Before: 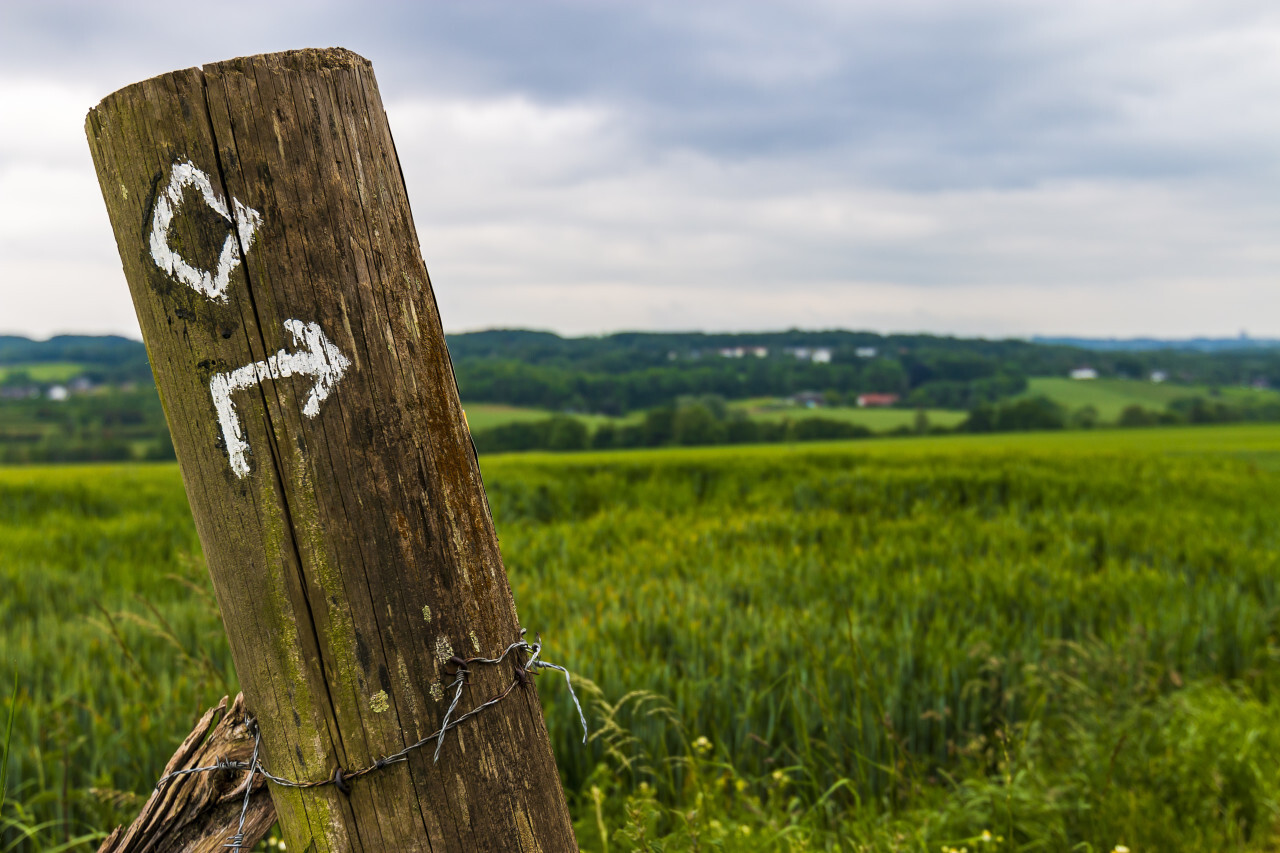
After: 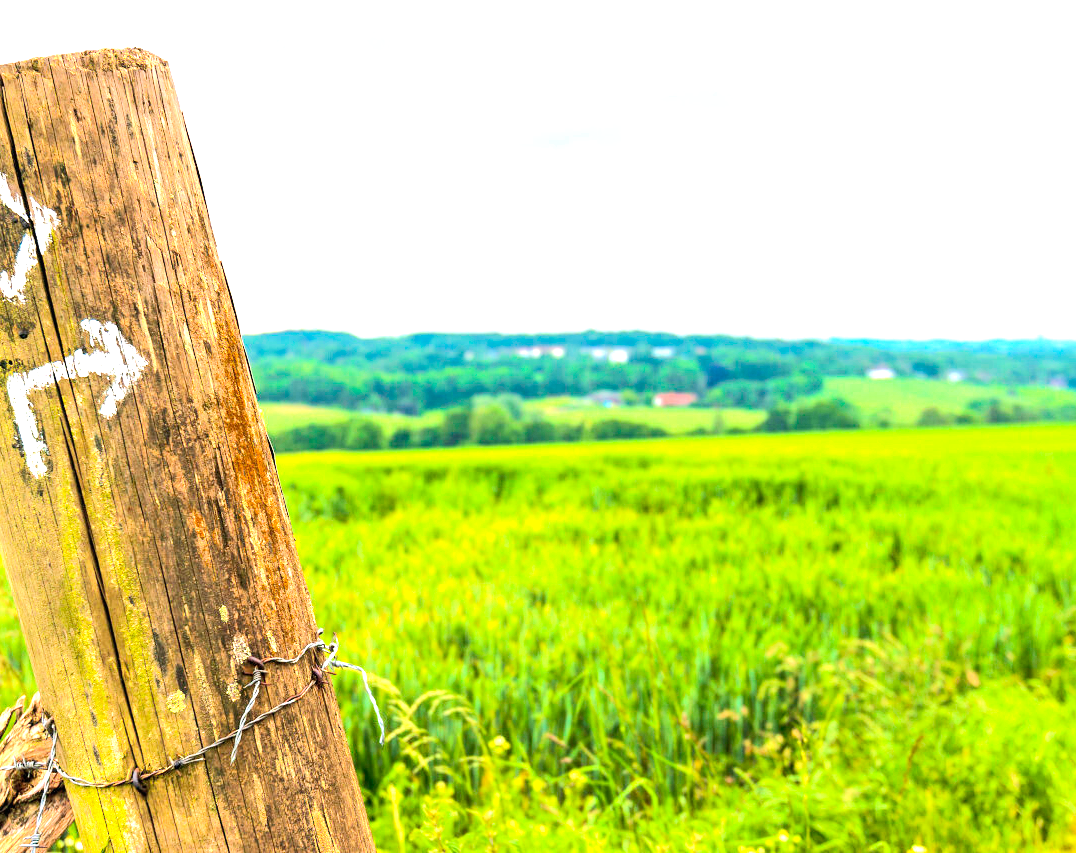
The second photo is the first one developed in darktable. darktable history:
crop: left 15.885%
tone equalizer: -8 EV 1.98 EV, -7 EV 1.96 EV, -6 EV 1.98 EV, -5 EV 1.97 EV, -4 EV 2 EV, -3 EV 1.48 EV, -2 EV 0.974 EV, -1 EV 0.493 EV, edges refinement/feathering 500, mask exposure compensation -1.57 EV, preserve details no
exposure: black level correction 0, exposure 1.199 EV, compensate exposure bias true, compensate highlight preservation false
local contrast: highlights 102%, shadows 98%, detail 119%, midtone range 0.2
